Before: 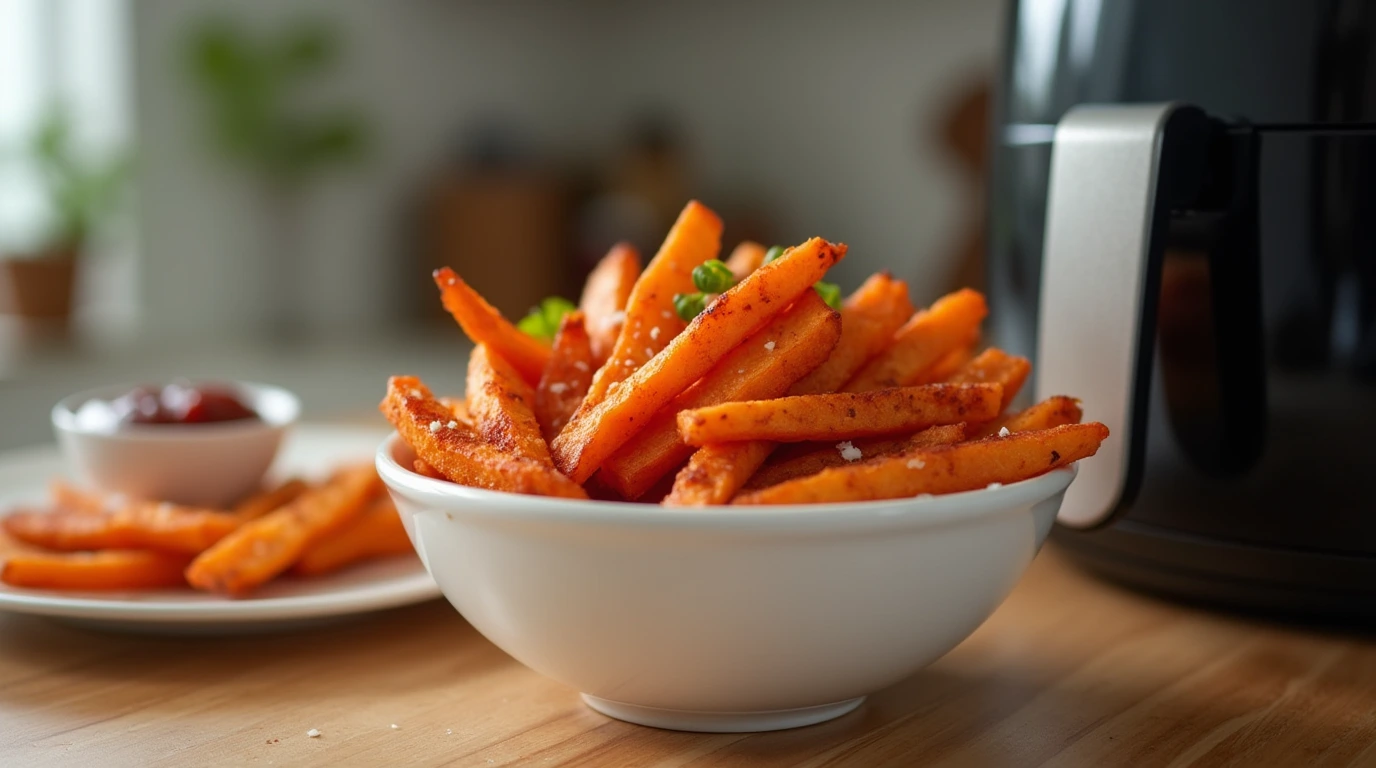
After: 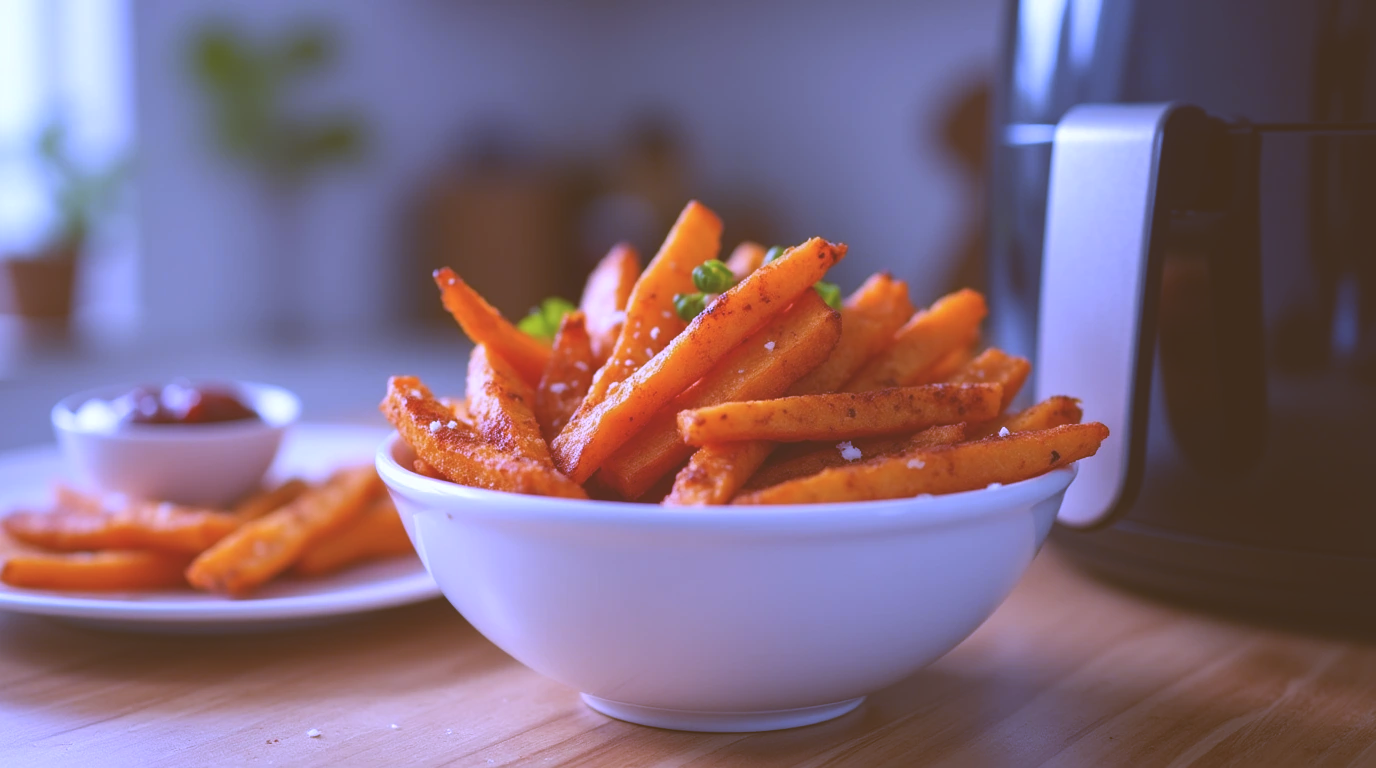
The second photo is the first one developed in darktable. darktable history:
exposure: black level correction -0.03, compensate highlight preservation false
white balance: red 0.98, blue 1.61
color balance: lift [1, 1.015, 1.004, 0.985], gamma [1, 0.958, 0.971, 1.042], gain [1, 0.956, 0.977, 1.044]
